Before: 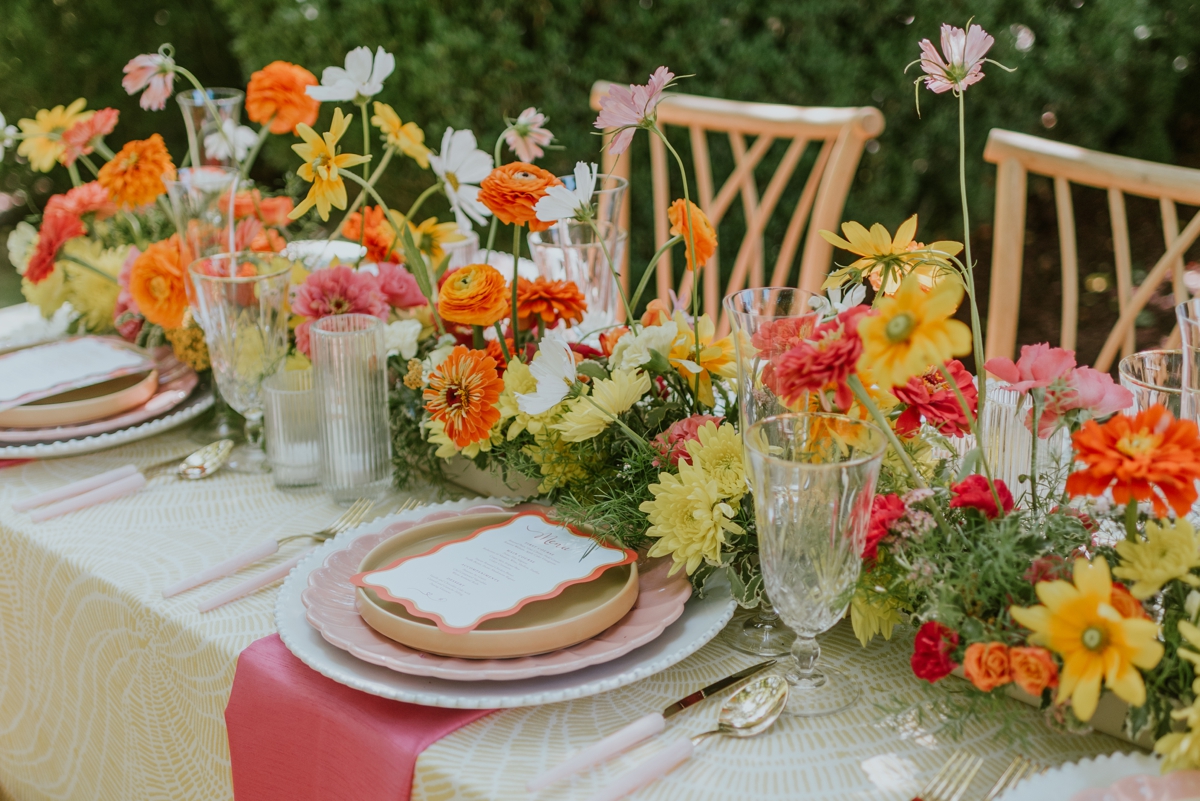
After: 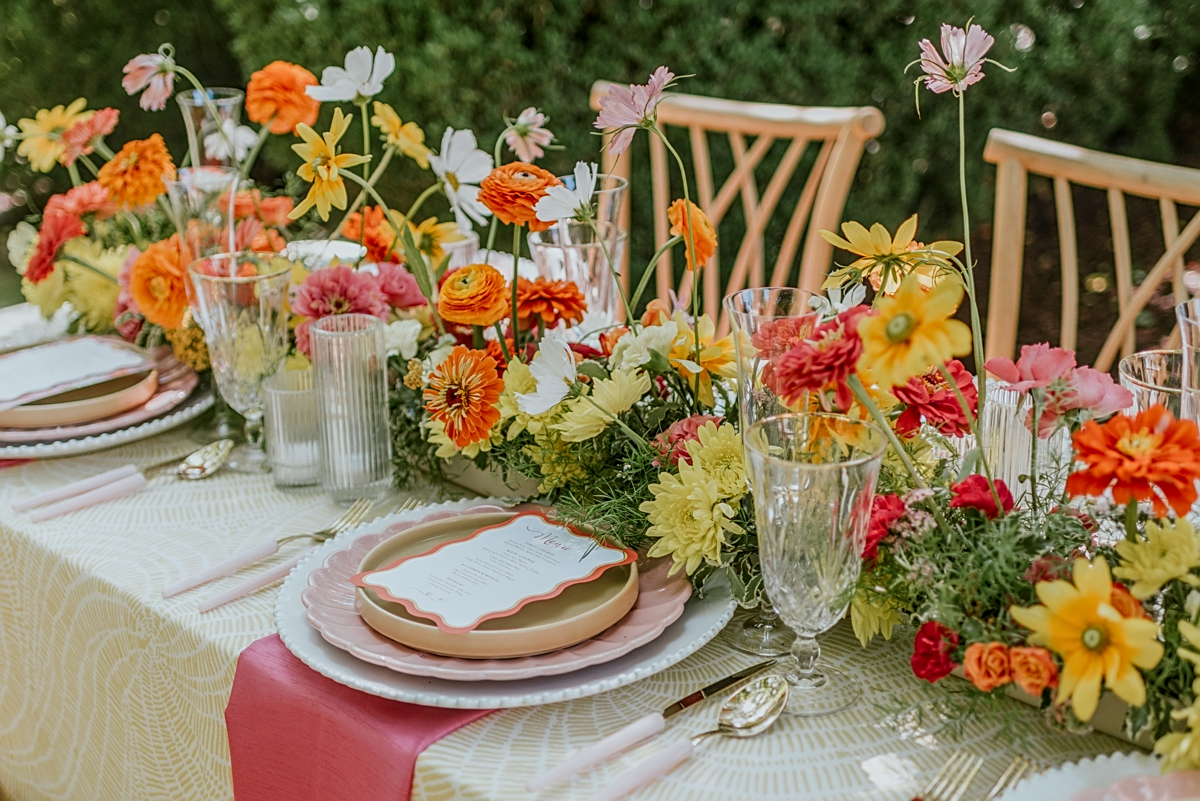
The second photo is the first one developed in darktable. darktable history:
sharpen: on, module defaults
local contrast: highlights 1%, shadows 6%, detail 133%
